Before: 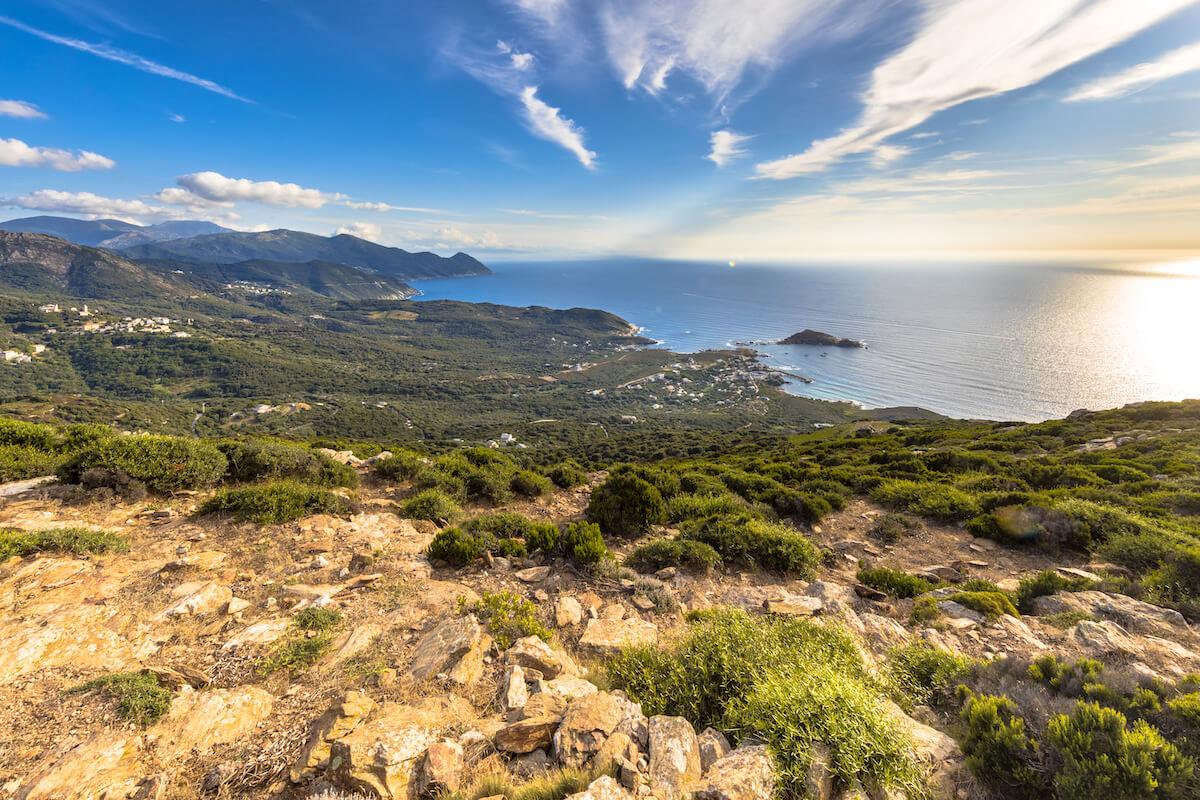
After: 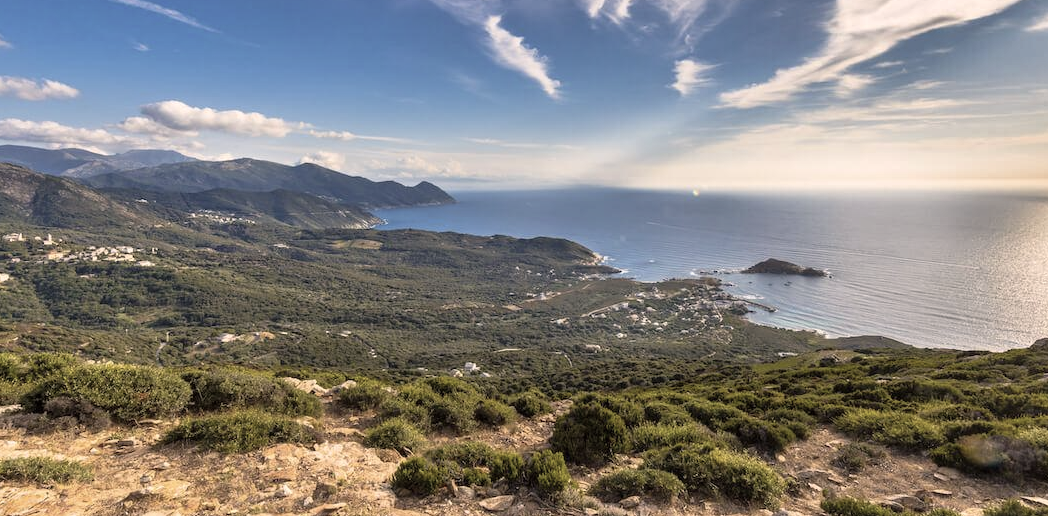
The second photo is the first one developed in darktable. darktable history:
shadows and highlights: low approximation 0.01, soften with gaussian
crop: left 3.015%, top 8.969%, right 9.647%, bottom 26.457%
color correction: highlights a* 5.59, highlights b* 5.24, saturation 0.68
